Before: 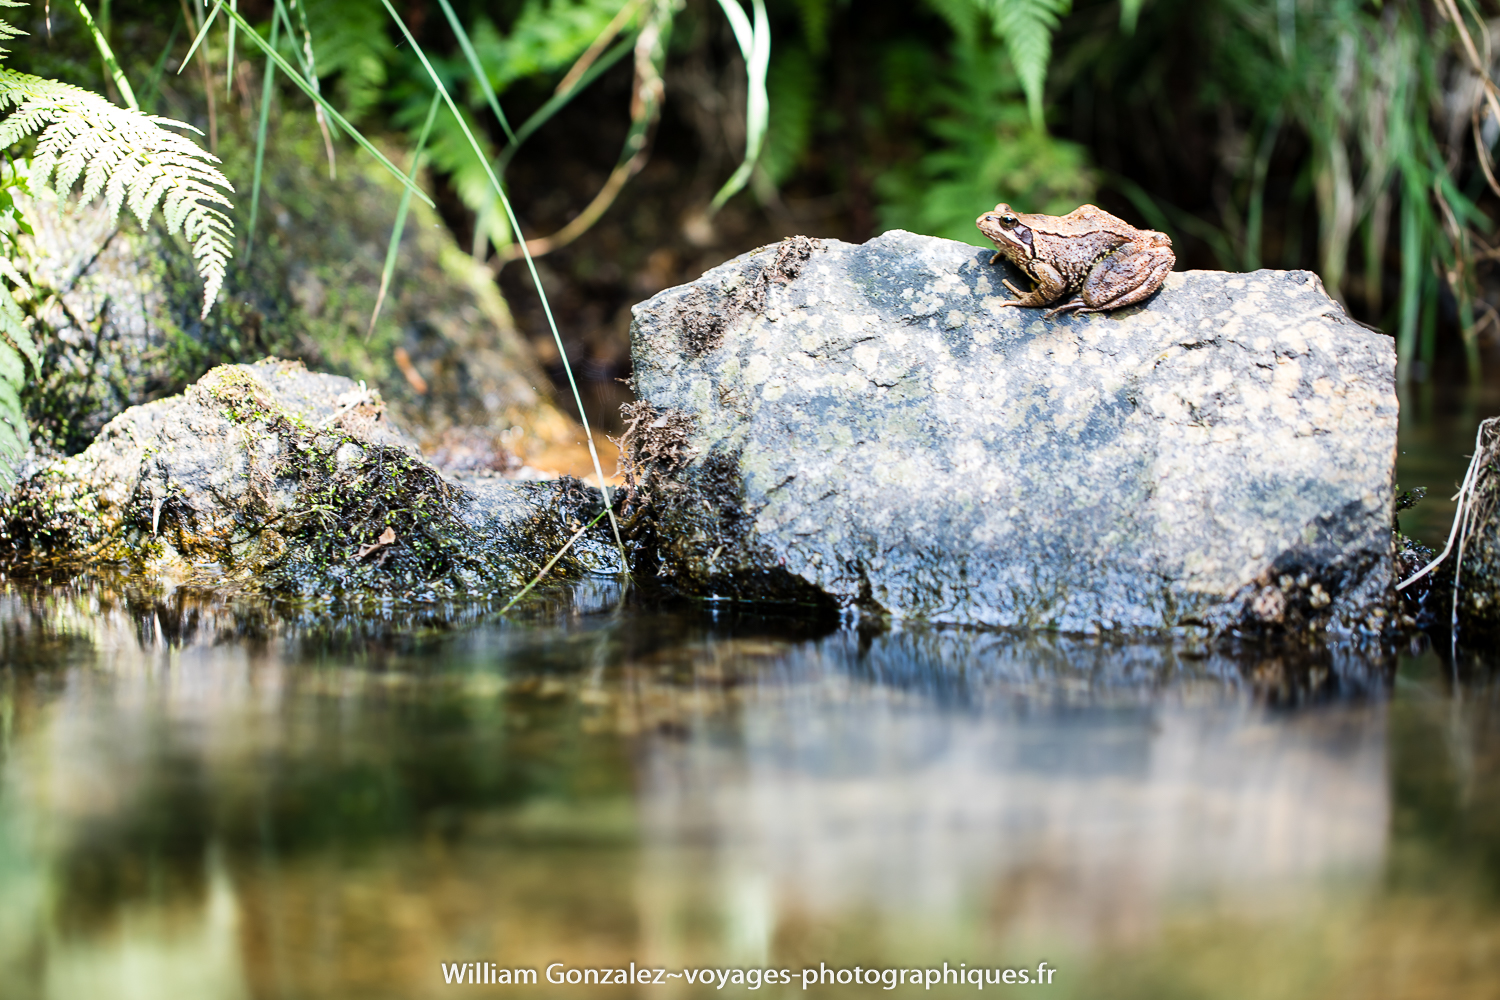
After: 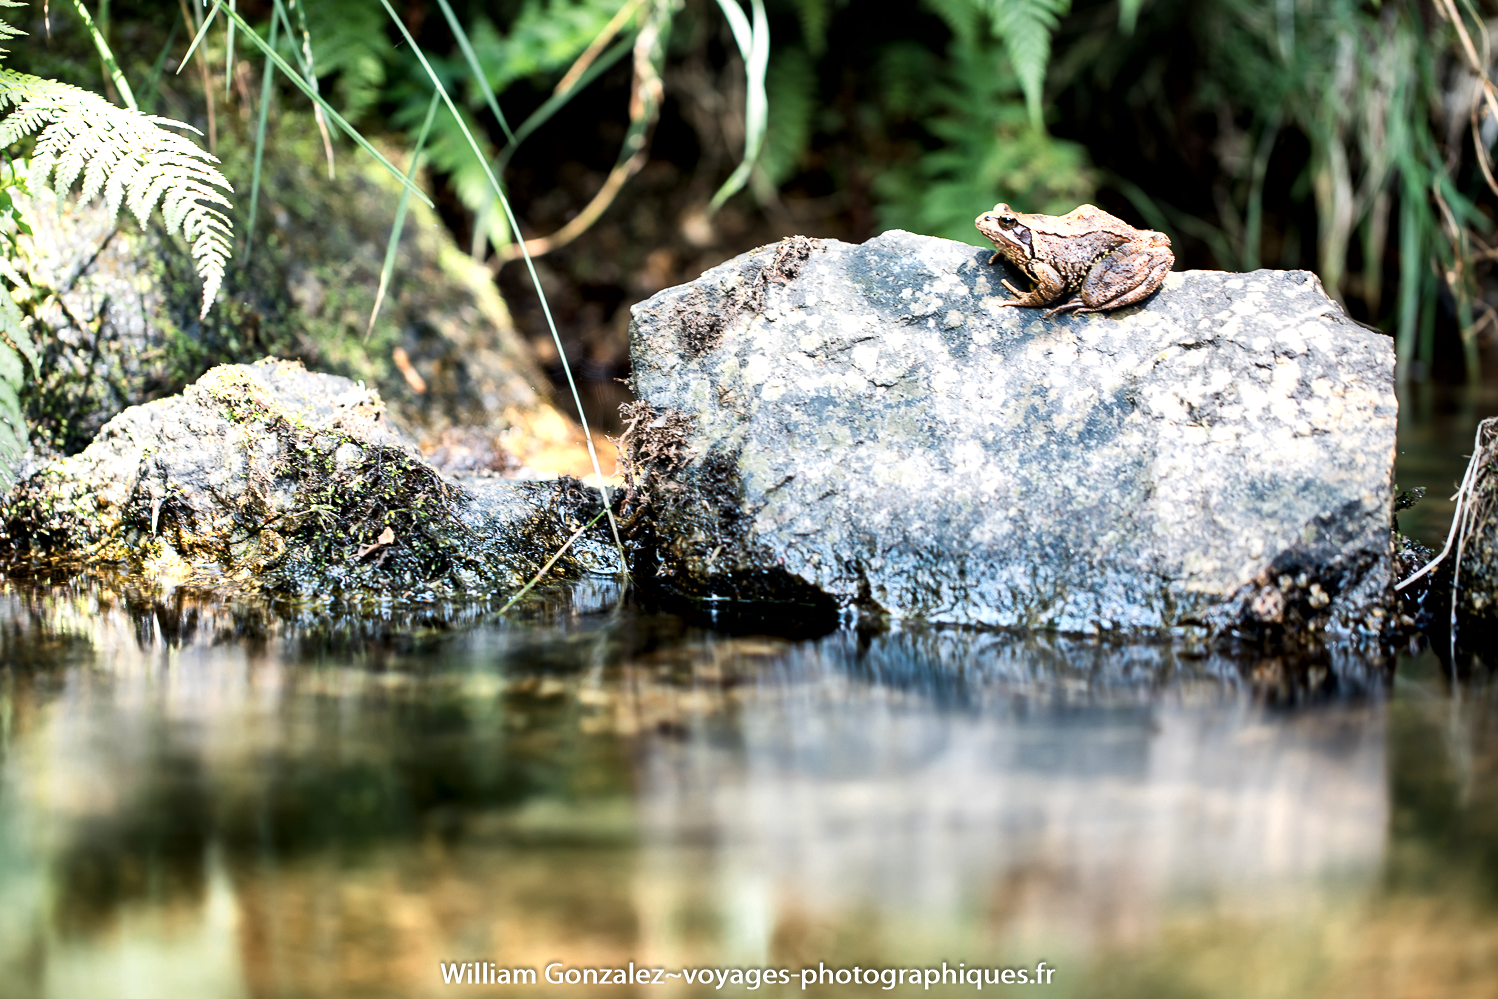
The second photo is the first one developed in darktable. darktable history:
white balance: emerald 1
local contrast: mode bilateral grid, contrast 25, coarseness 60, detail 151%, midtone range 0.2
crop and rotate: left 0.126%
color zones: curves: ch0 [(0.018, 0.548) (0.197, 0.654) (0.425, 0.447) (0.605, 0.658) (0.732, 0.579)]; ch1 [(0.105, 0.531) (0.224, 0.531) (0.386, 0.39) (0.618, 0.456) (0.732, 0.456) (0.956, 0.421)]; ch2 [(0.039, 0.583) (0.215, 0.465) (0.399, 0.544) (0.465, 0.548) (0.614, 0.447) (0.724, 0.43) (0.882, 0.623) (0.956, 0.632)]
